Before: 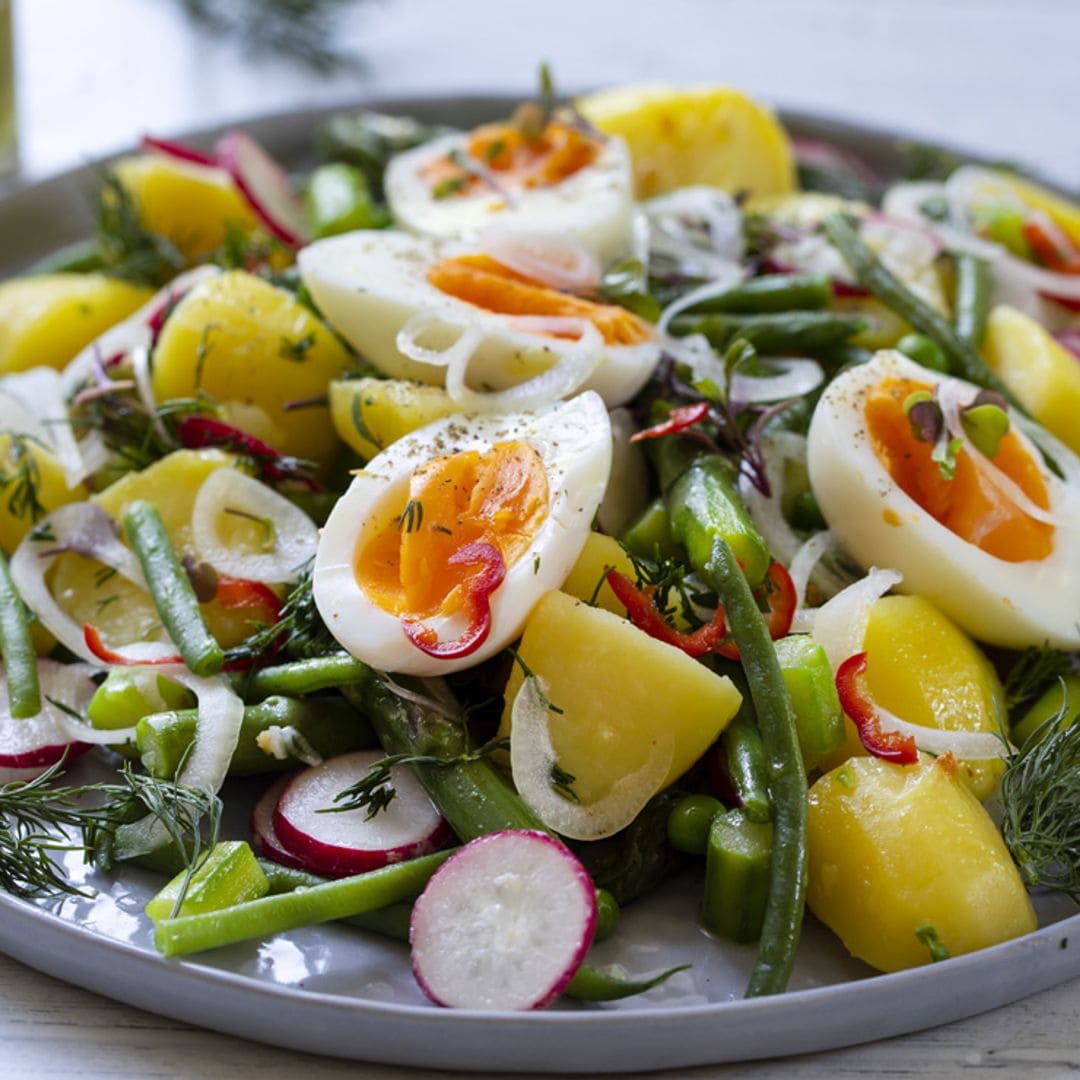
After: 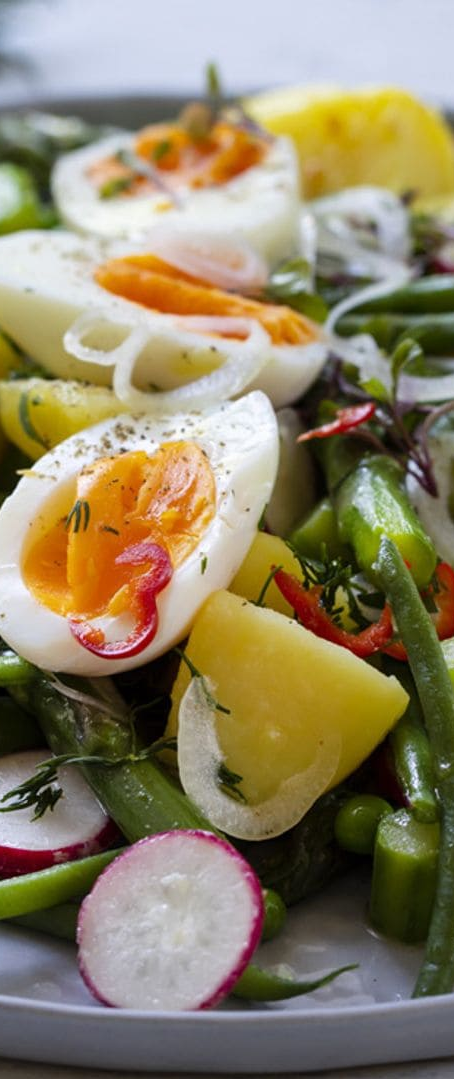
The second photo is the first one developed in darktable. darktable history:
crop: left 30.905%, right 27.014%
